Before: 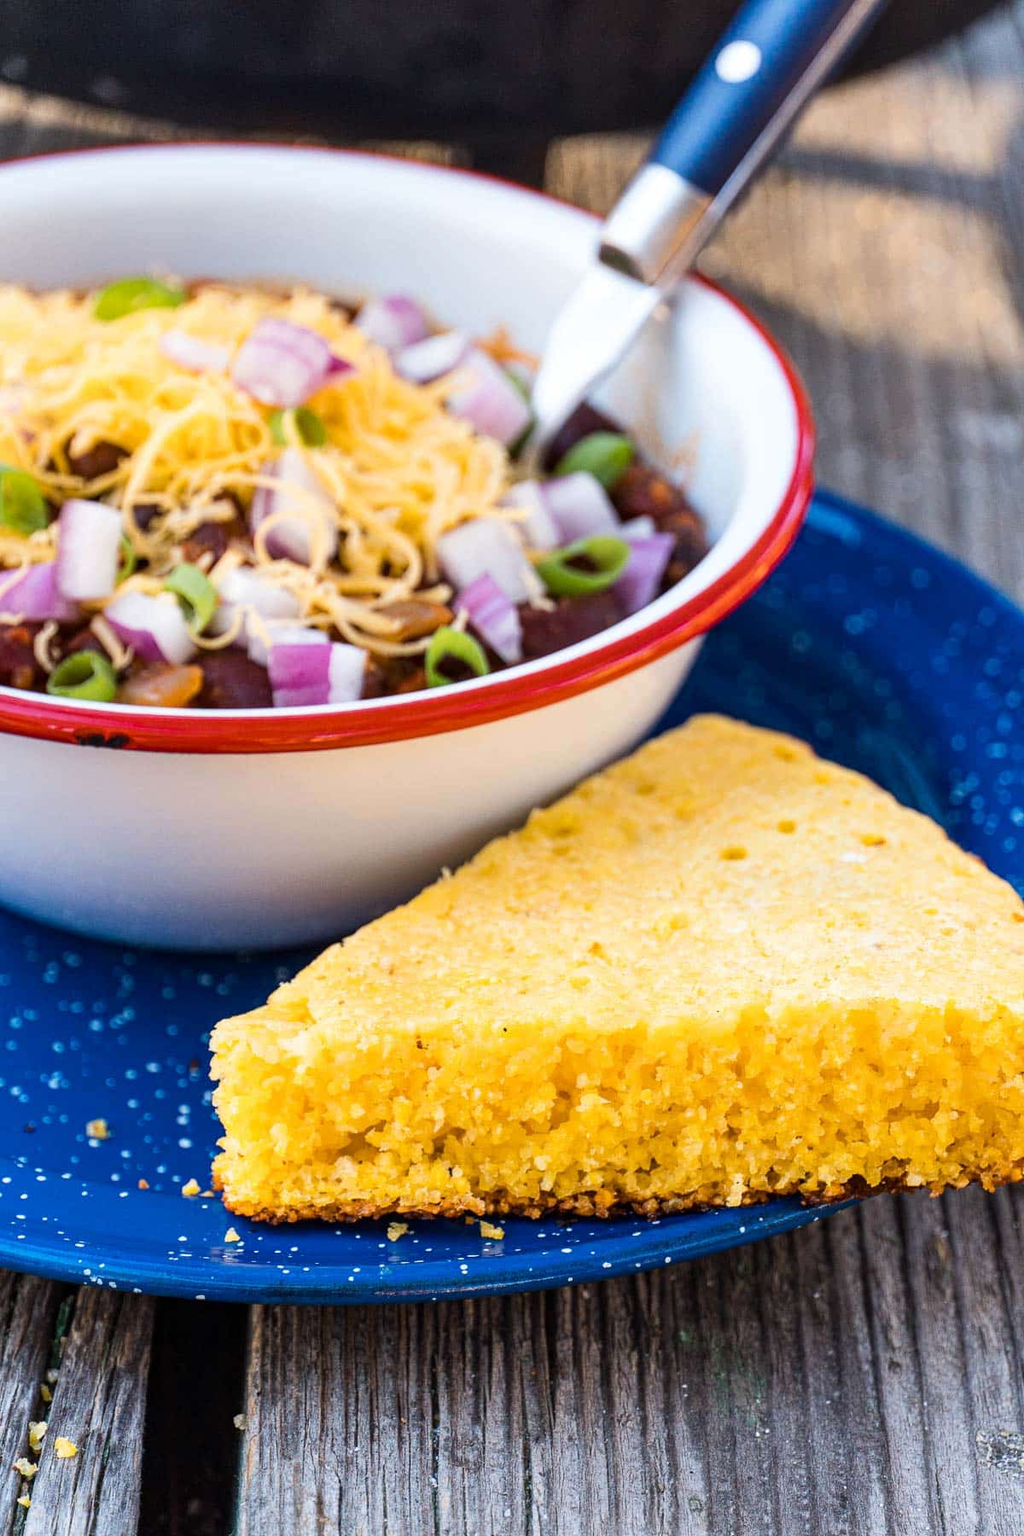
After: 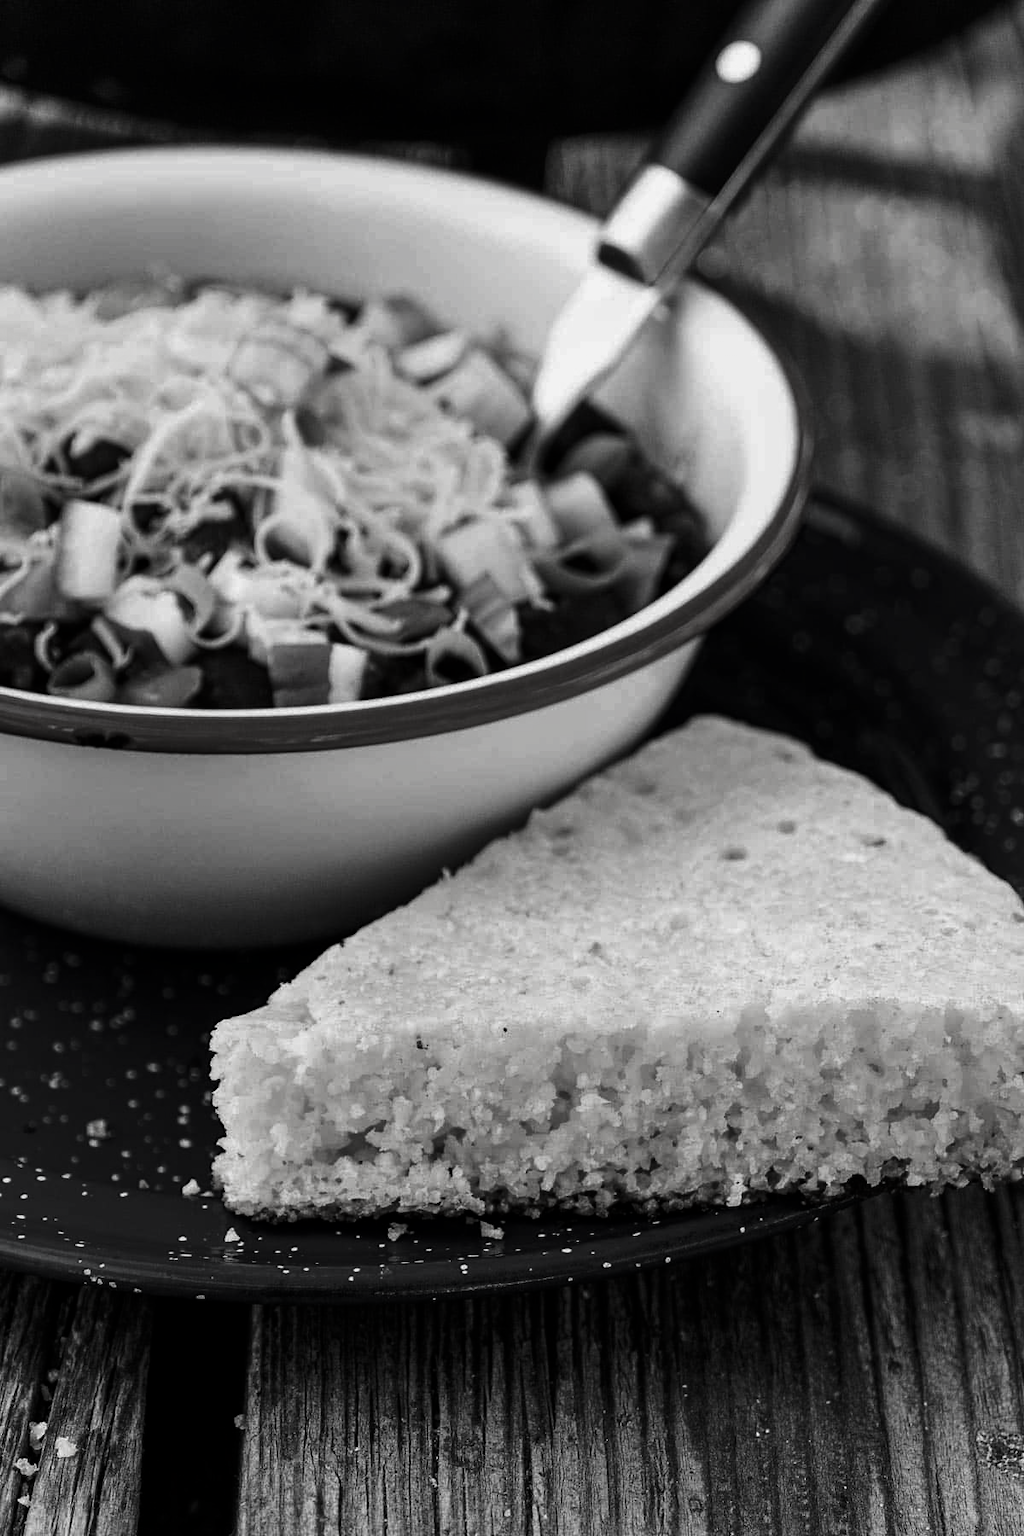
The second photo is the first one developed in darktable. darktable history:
contrast brightness saturation: contrast -0.036, brightness -0.586, saturation -0.989
